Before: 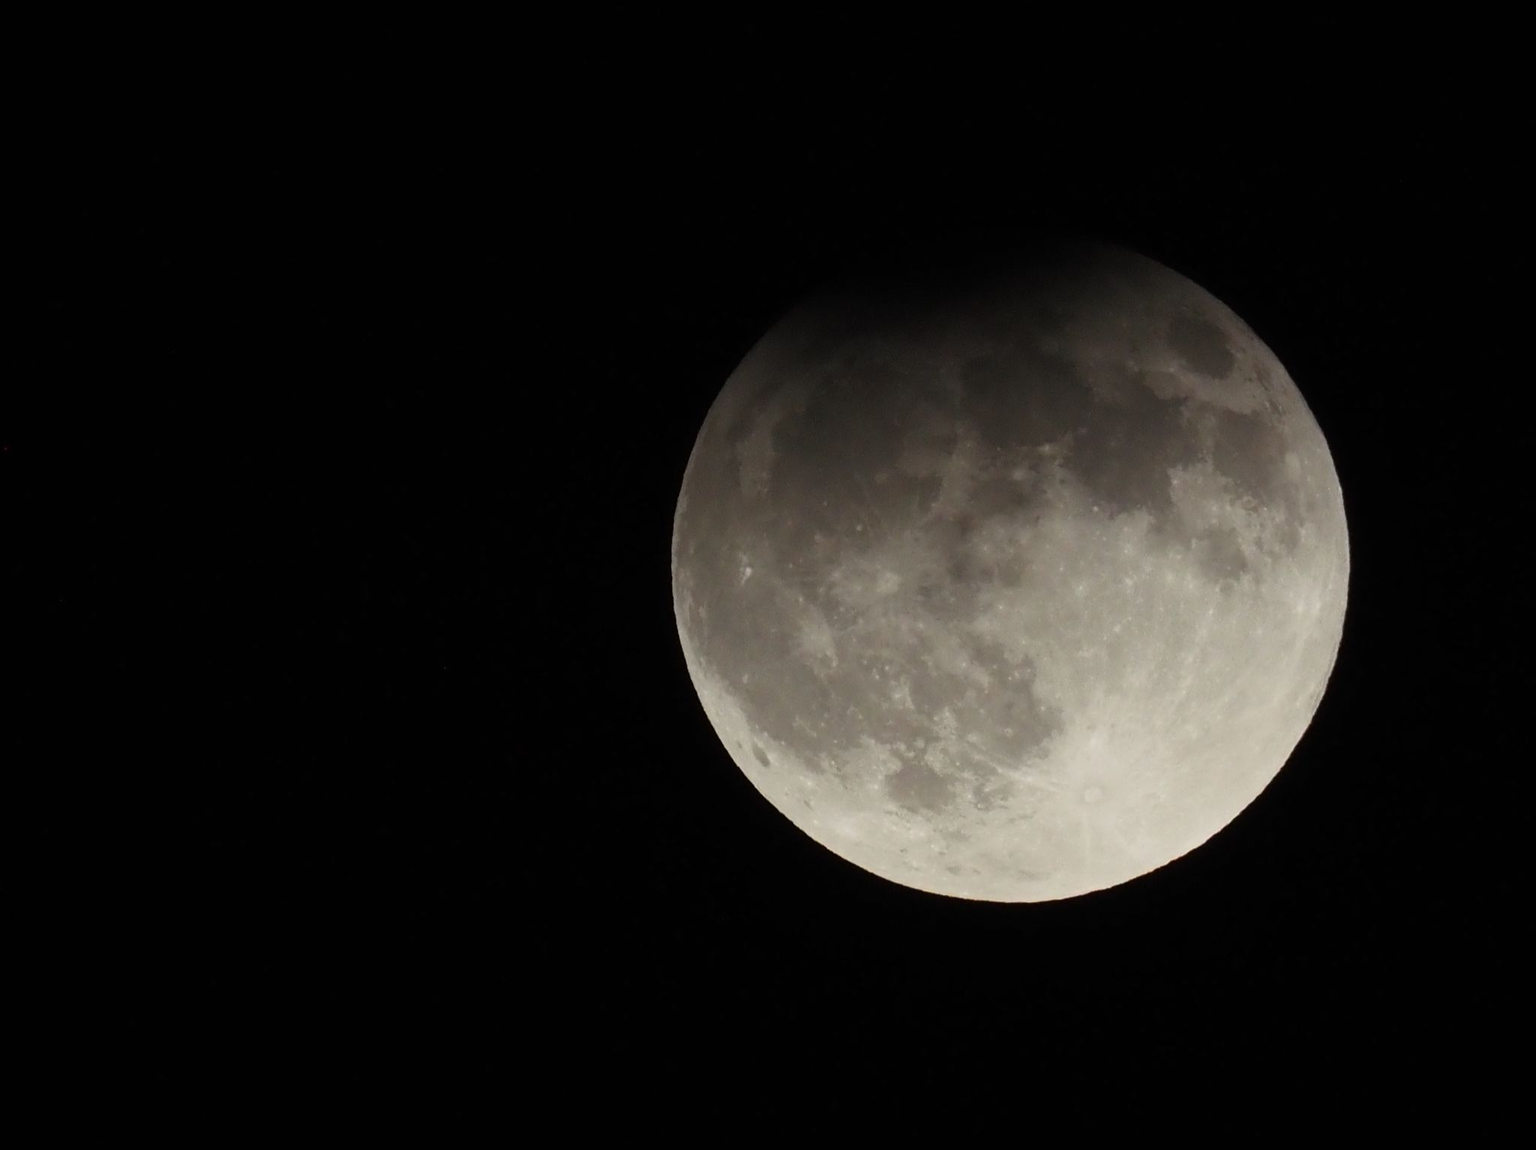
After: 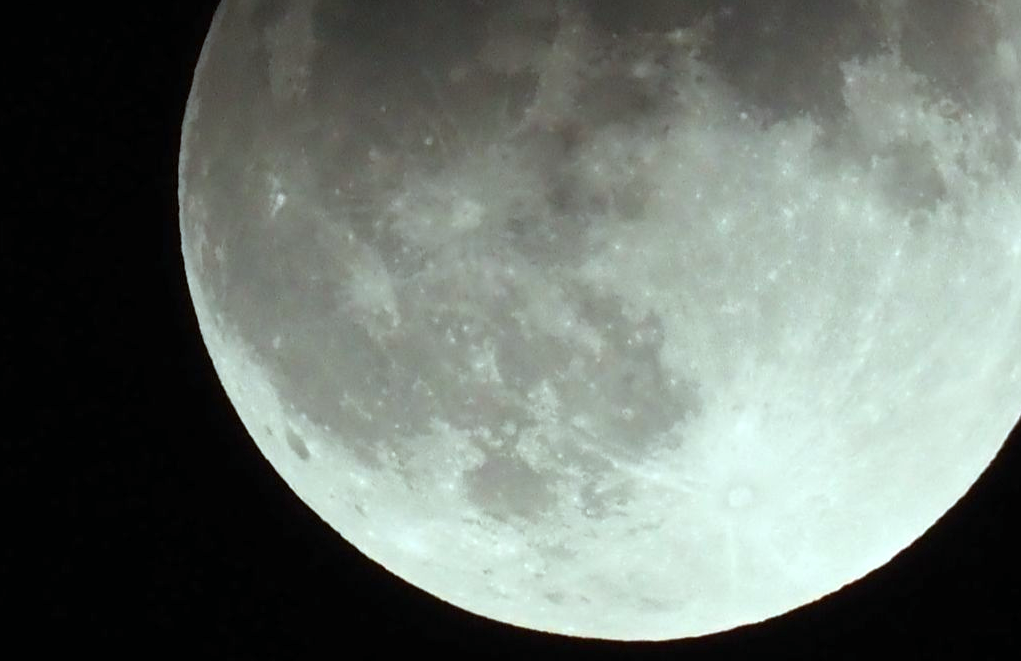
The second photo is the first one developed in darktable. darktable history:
color correction: highlights a* -10.29, highlights b* -9.69
crop: left 35.04%, top 36.766%, right 15.06%, bottom 20.103%
exposure: exposure 0.605 EV, compensate highlight preservation false
